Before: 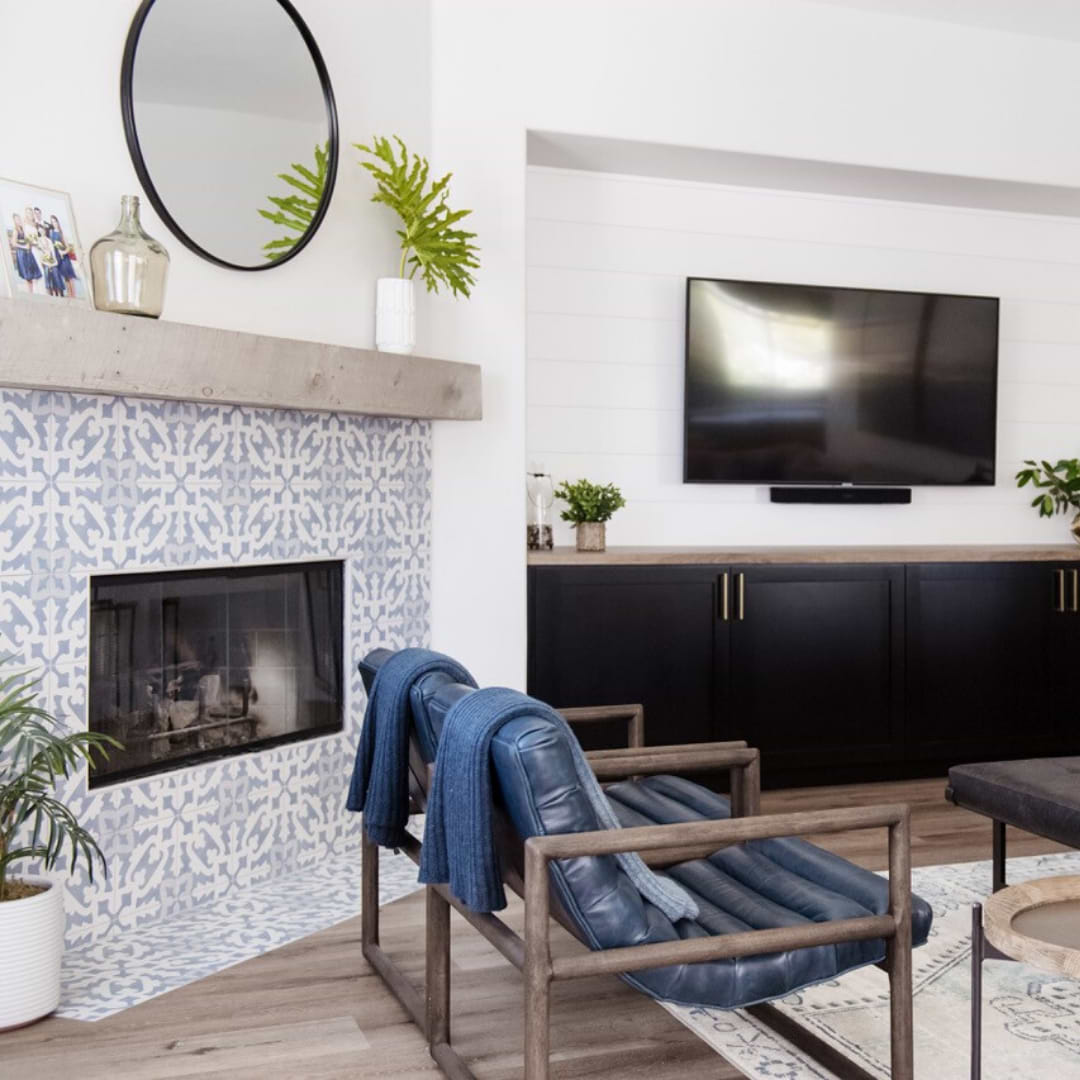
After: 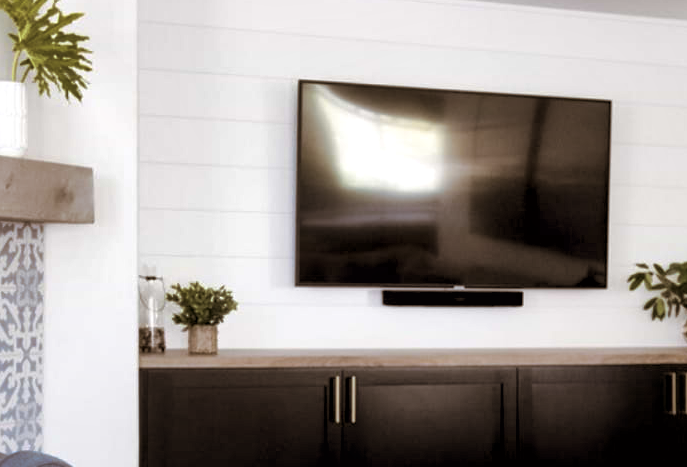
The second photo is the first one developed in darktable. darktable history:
split-toning: shadows › hue 32.4°, shadows › saturation 0.51, highlights › hue 180°, highlights › saturation 0, balance -60.17, compress 55.19%
local contrast: mode bilateral grid, contrast 44, coarseness 69, detail 214%, midtone range 0.2
crop: left 36.005%, top 18.293%, right 0.31%, bottom 38.444%
